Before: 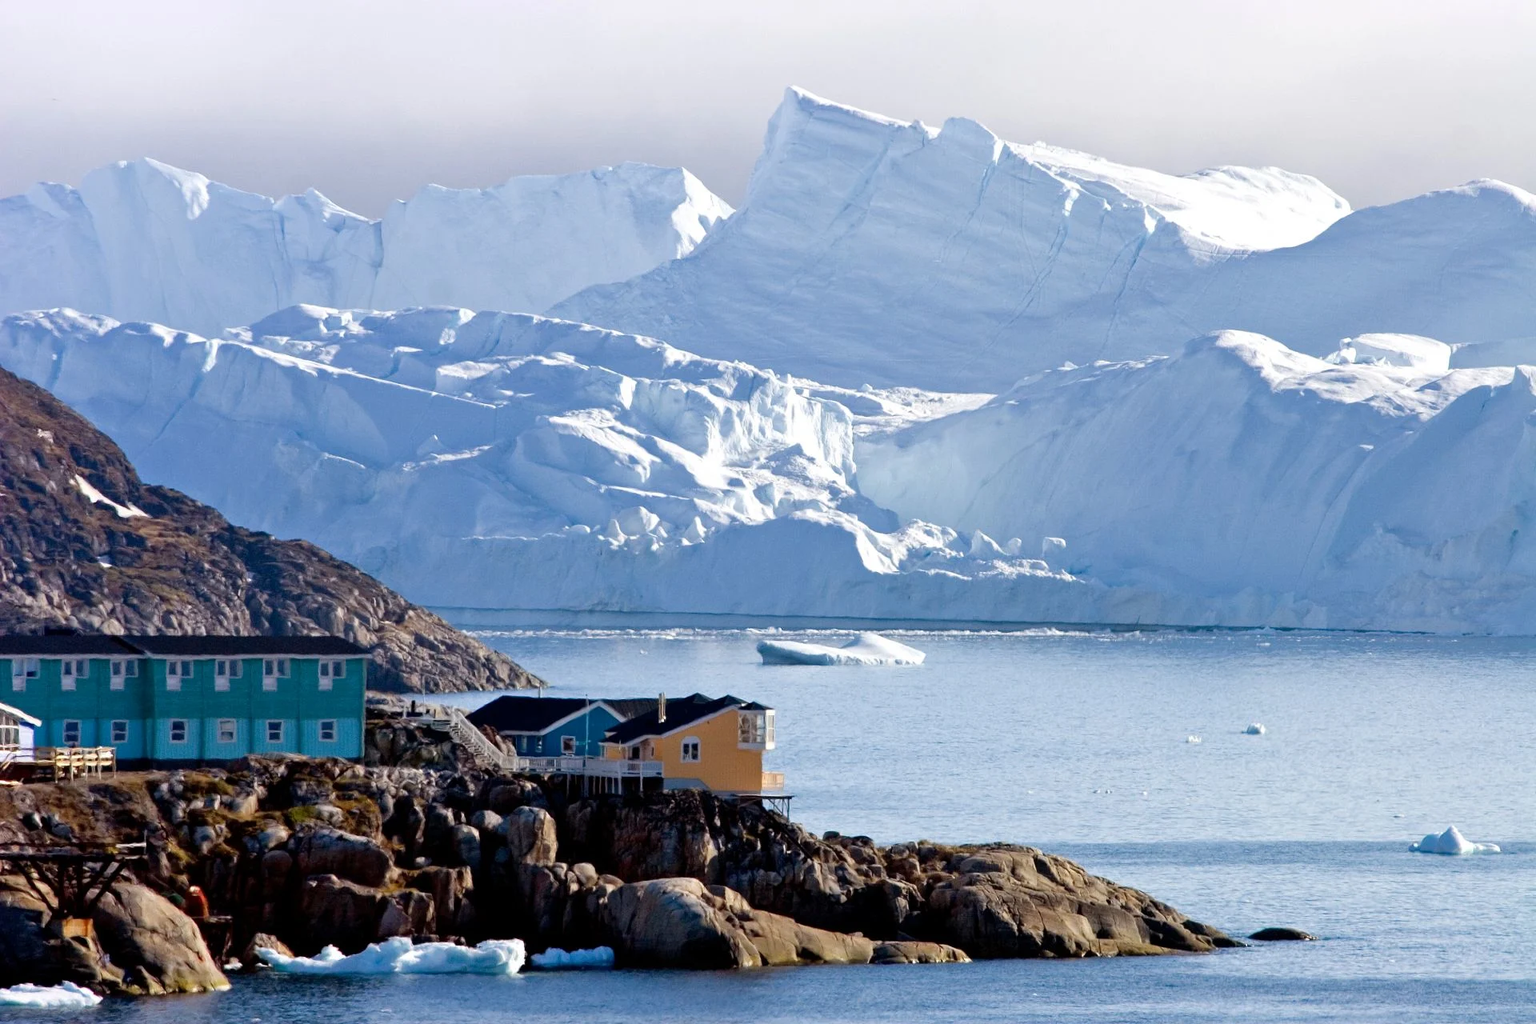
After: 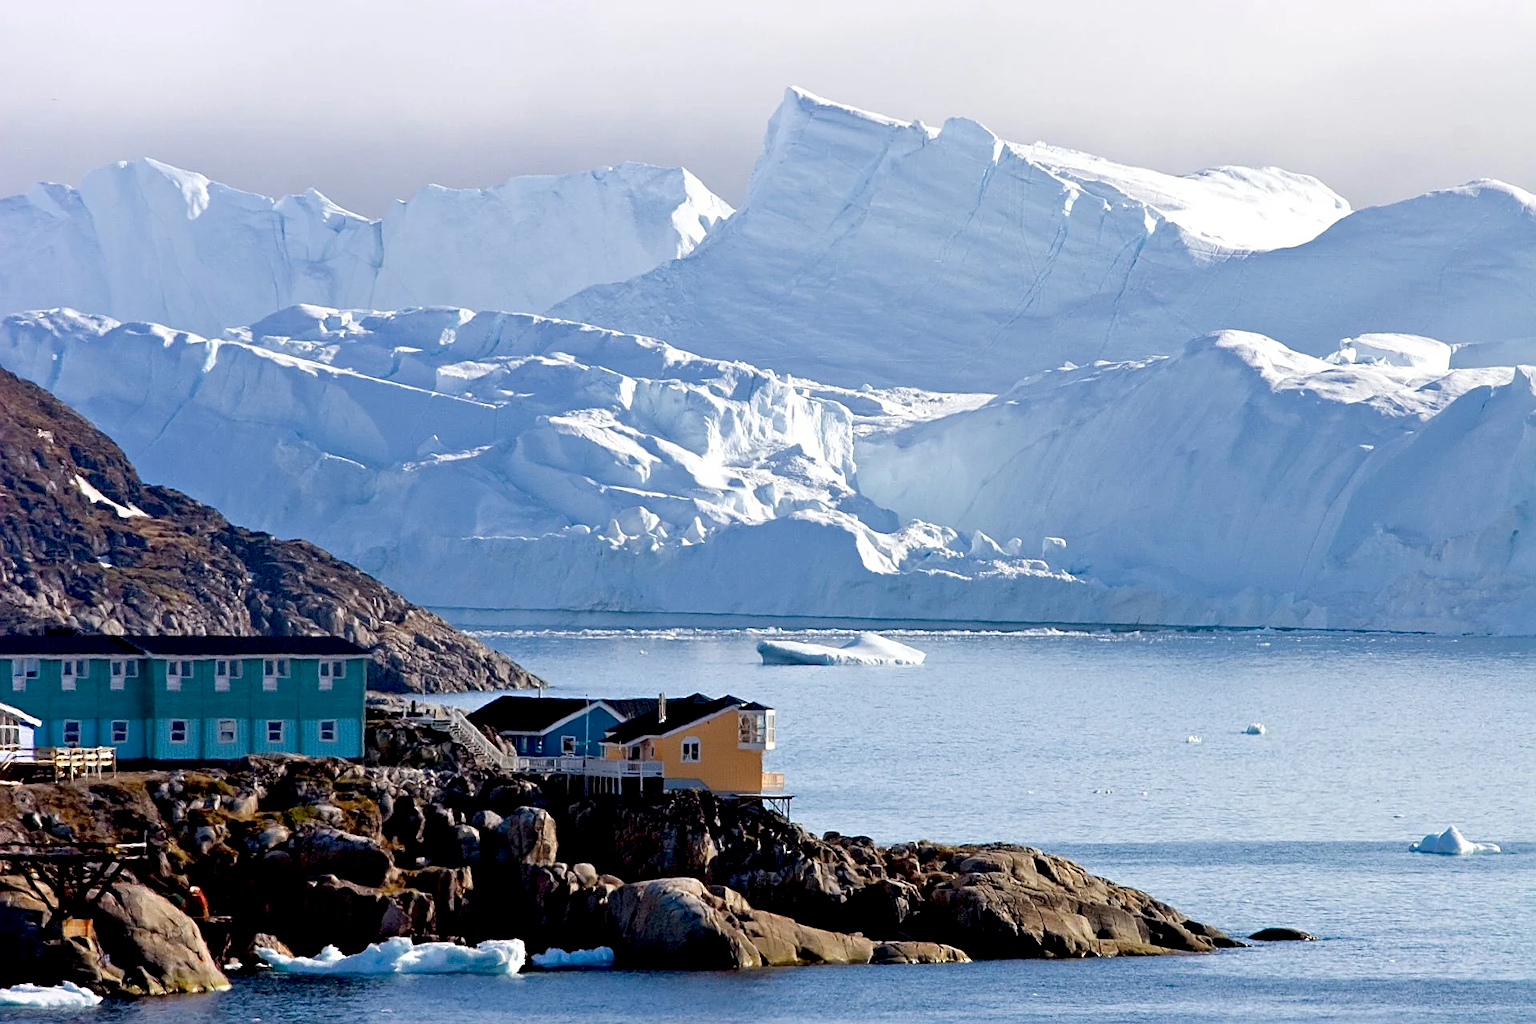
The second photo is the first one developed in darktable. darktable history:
exposure: black level correction 0.009, compensate highlight preservation false
sharpen: on, module defaults
